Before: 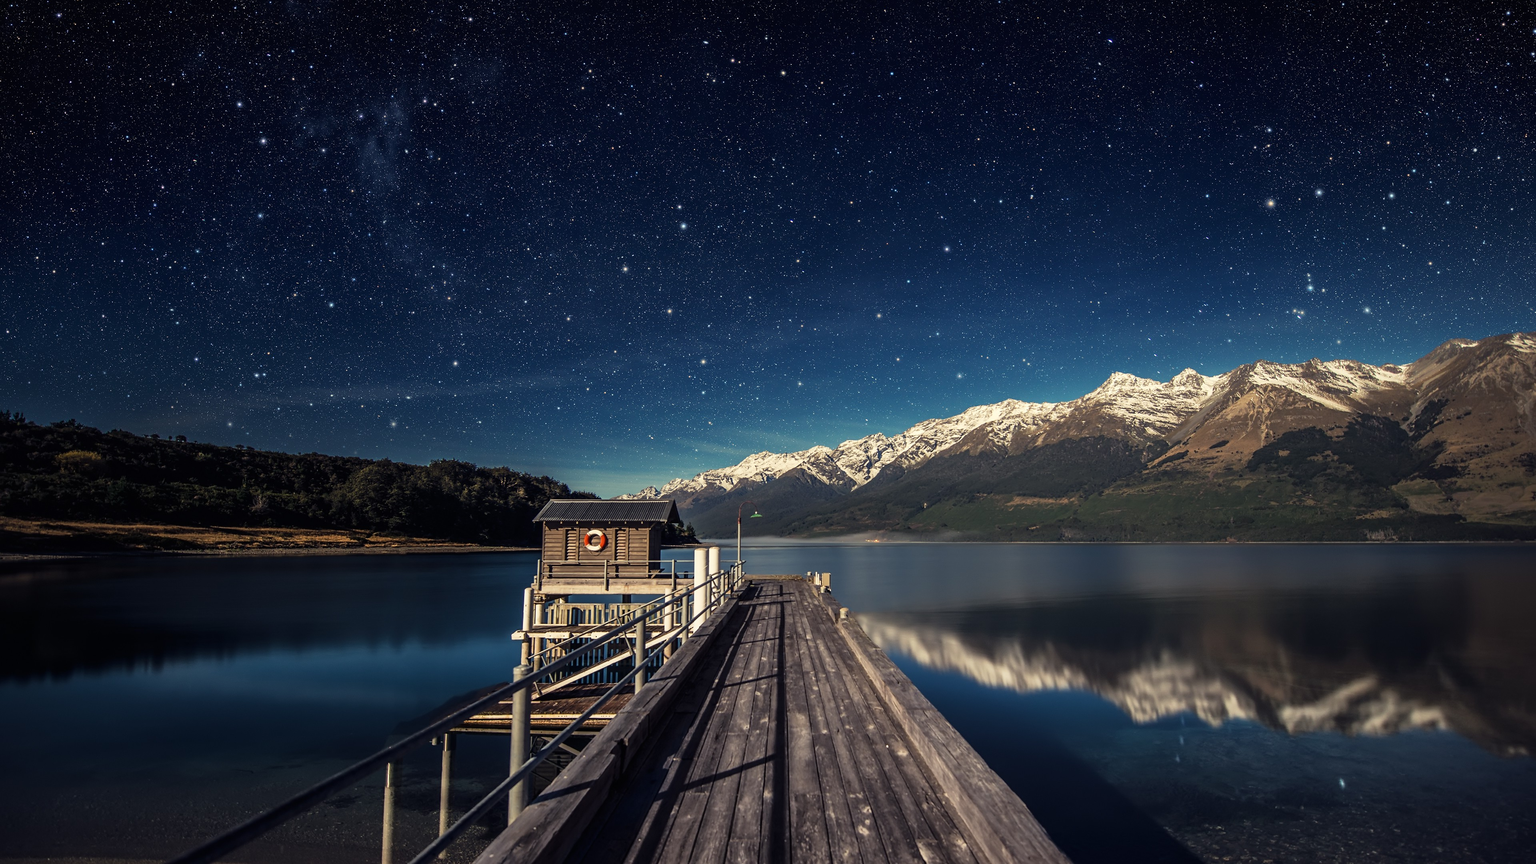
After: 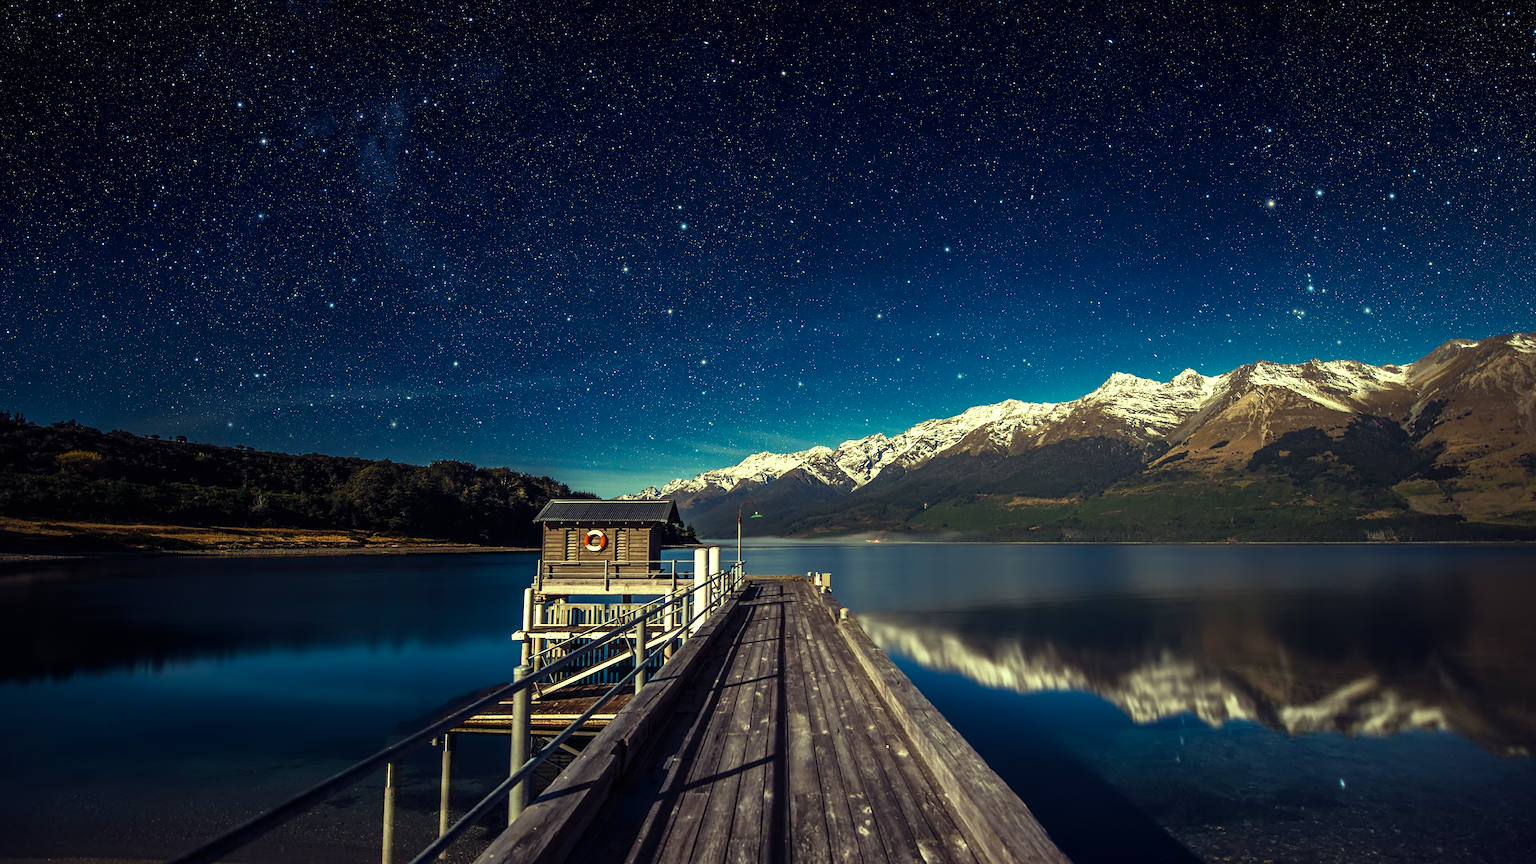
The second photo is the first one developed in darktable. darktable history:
color balance rgb: highlights gain › luminance 15.246%, highlights gain › chroma 6.95%, highlights gain › hue 126.87°, perceptual saturation grading › global saturation 0.33%, perceptual saturation grading › highlights -19.673%, perceptual saturation grading › shadows 19.868%, perceptual brilliance grading › highlights 4.869%, perceptual brilliance grading › shadows -9.233%, global vibrance 41.804%
